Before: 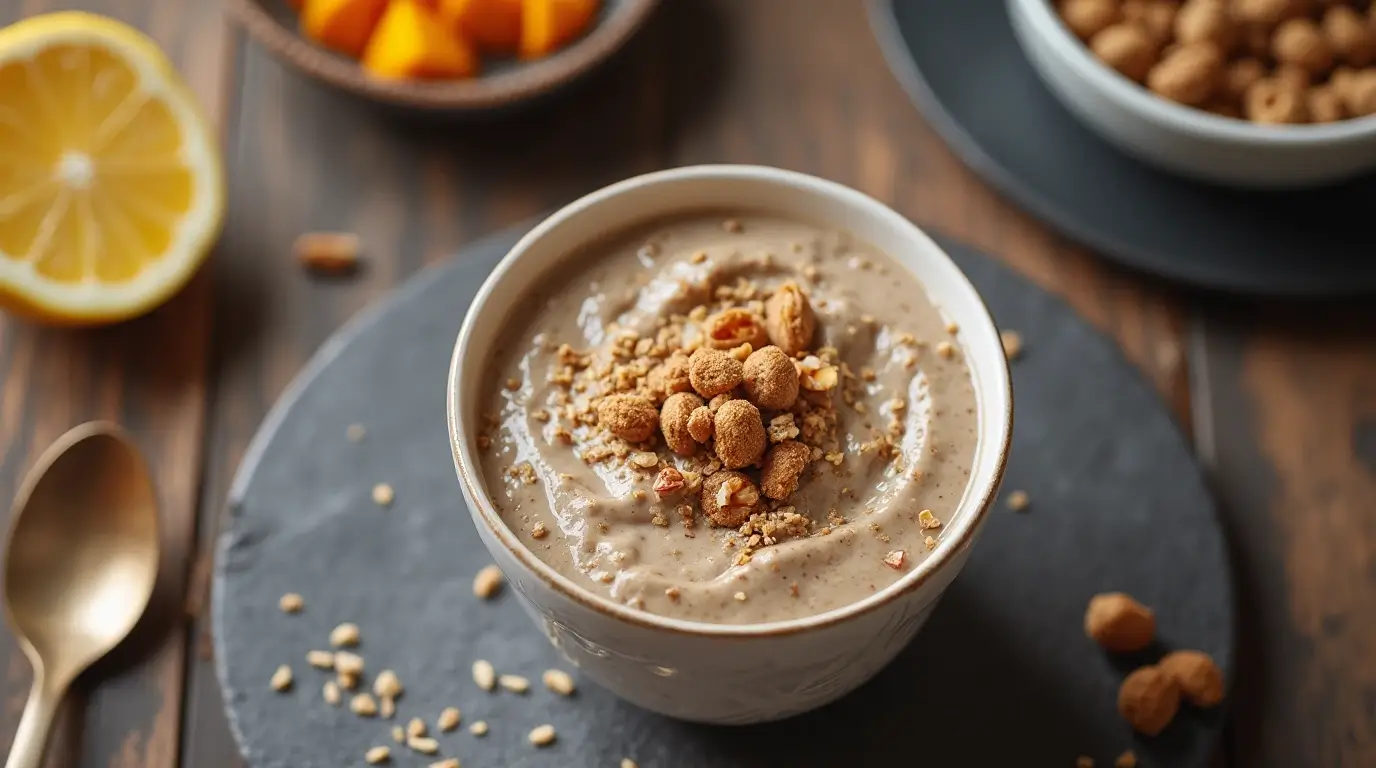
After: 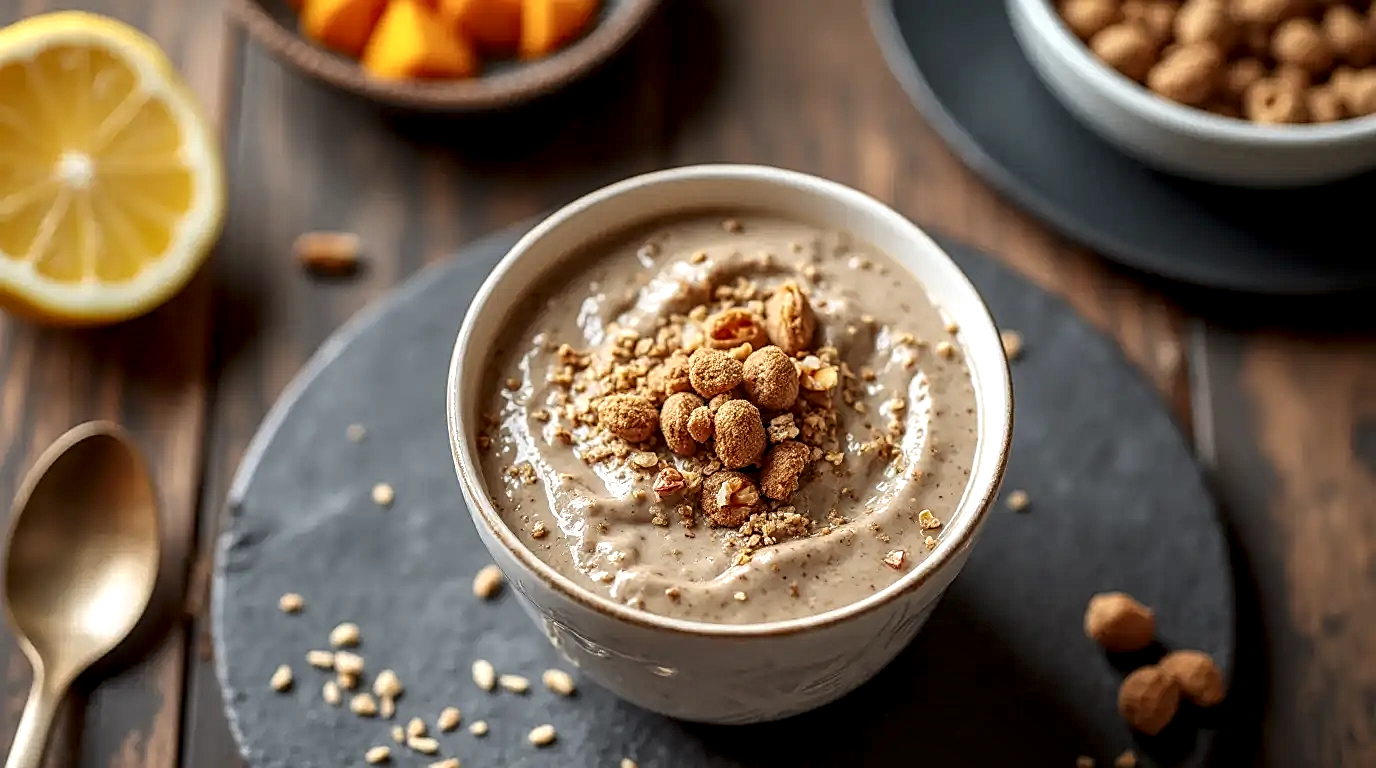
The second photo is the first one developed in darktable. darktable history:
local contrast: detail 154%
sharpen: on, module defaults
